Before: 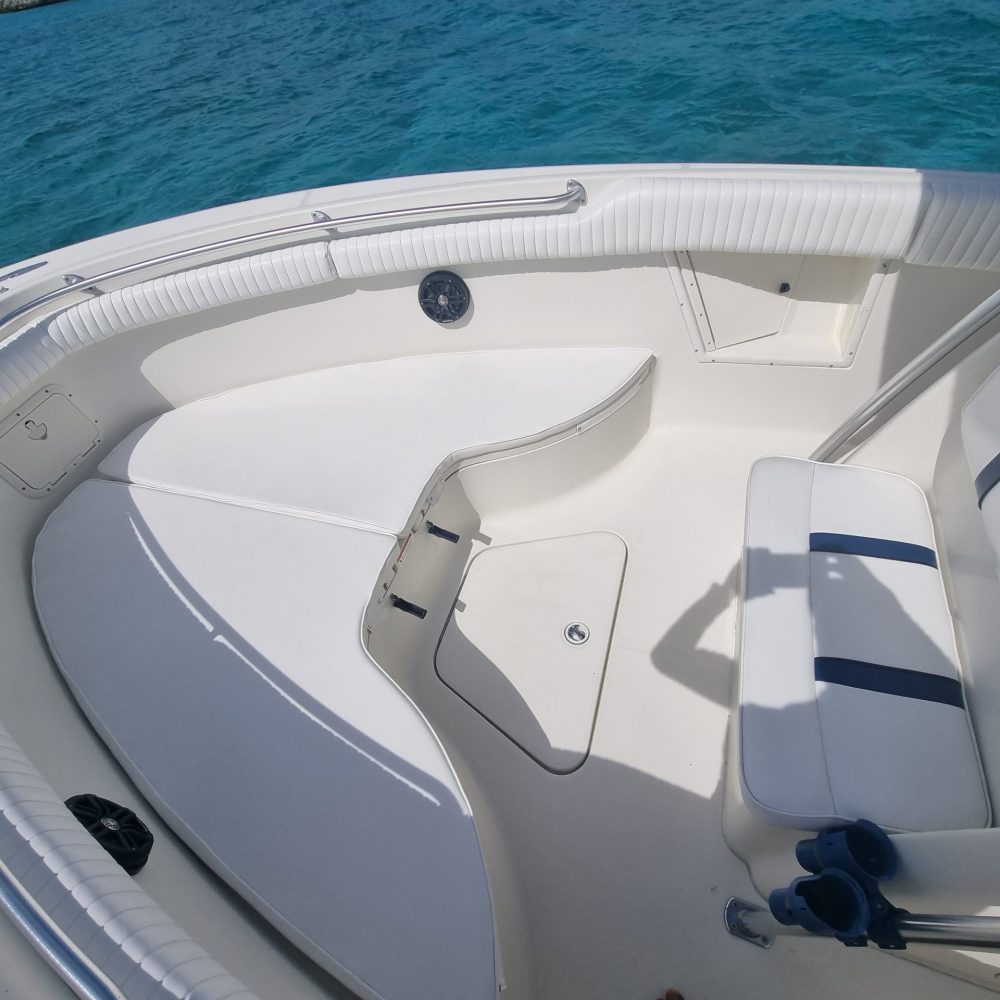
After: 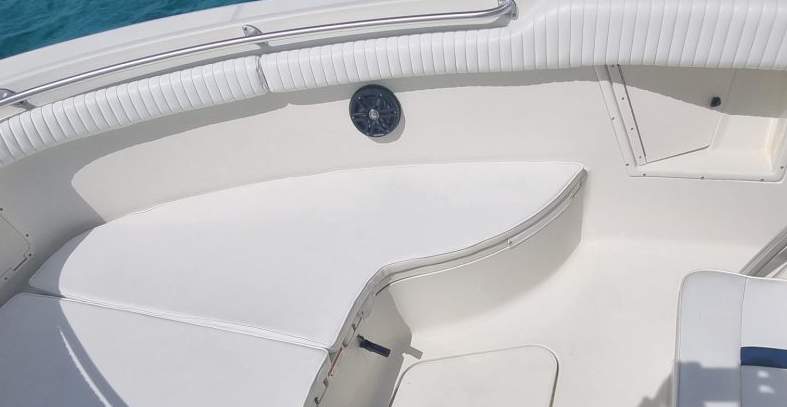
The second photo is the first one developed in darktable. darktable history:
contrast brightness saturation: saturation -0.045
crop: left 6.902%, top 18.605%, right 14.376%, bottom 40.601%
shadows and highlights: shadows 3.18, highlights -16.74, soften with gaussian
